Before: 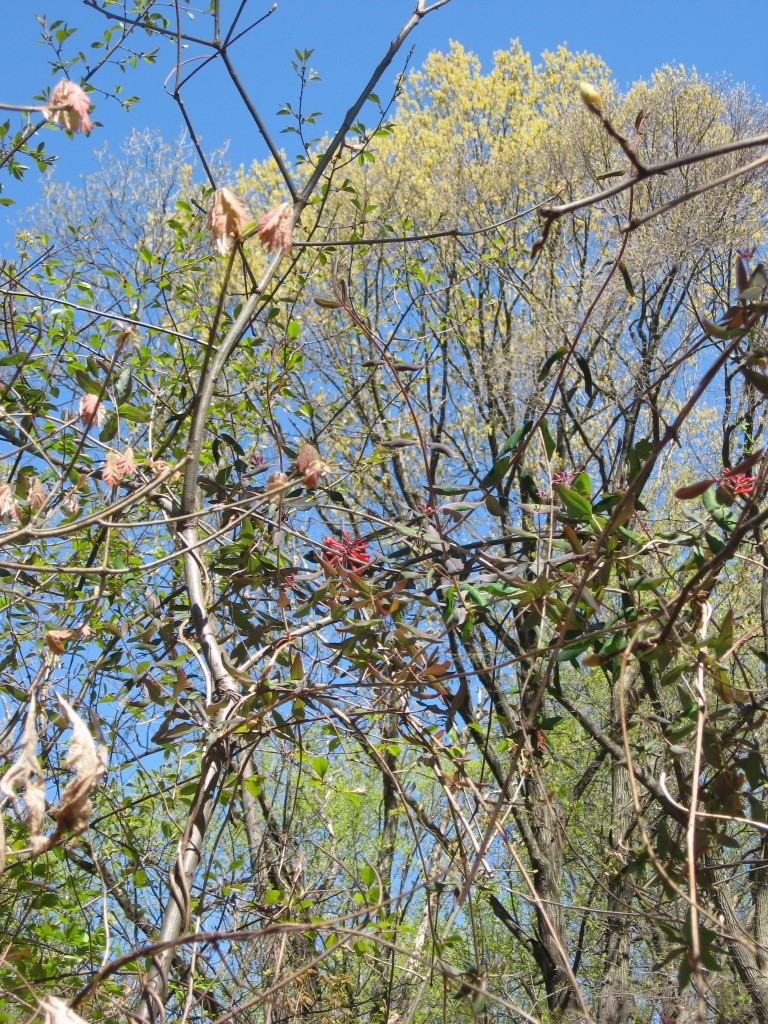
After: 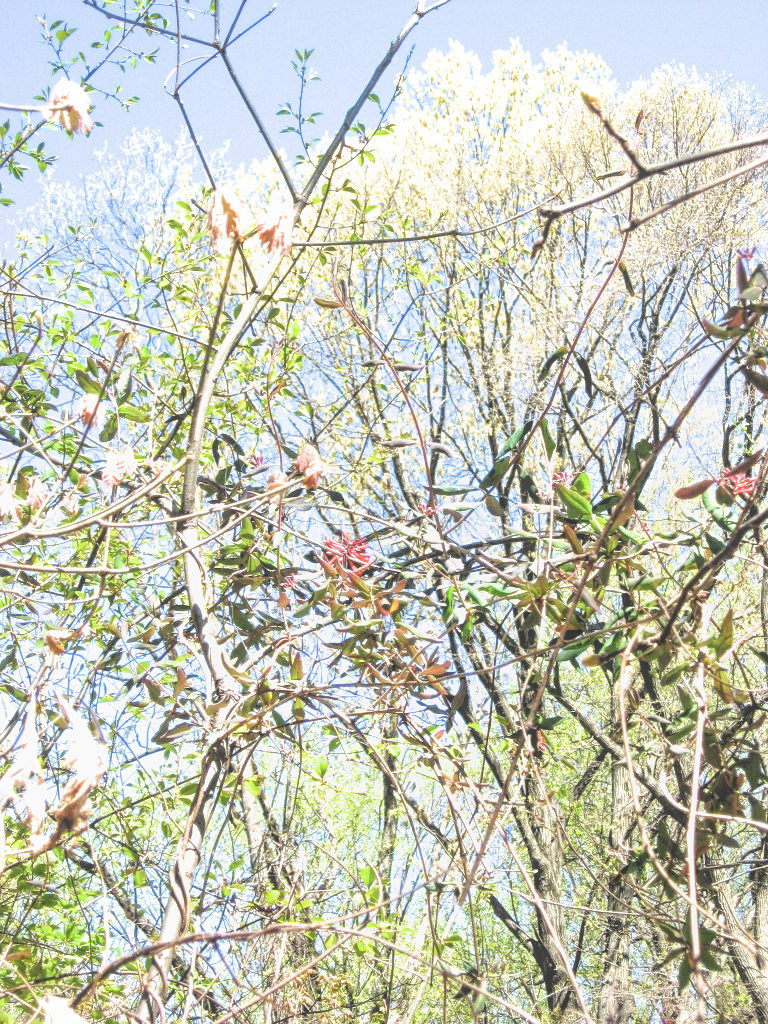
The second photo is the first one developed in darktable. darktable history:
local contrast: highlights 71%, shadows 19%, midtone range 0.197
exposure: black level correction 0, exposure 1.001 EV, compensate exposure bias true, compensate highlight preservation false
filmic rgb: black relative exposure -3.58 EV, white relative exposure 2.27 EV, hardness 3.41
